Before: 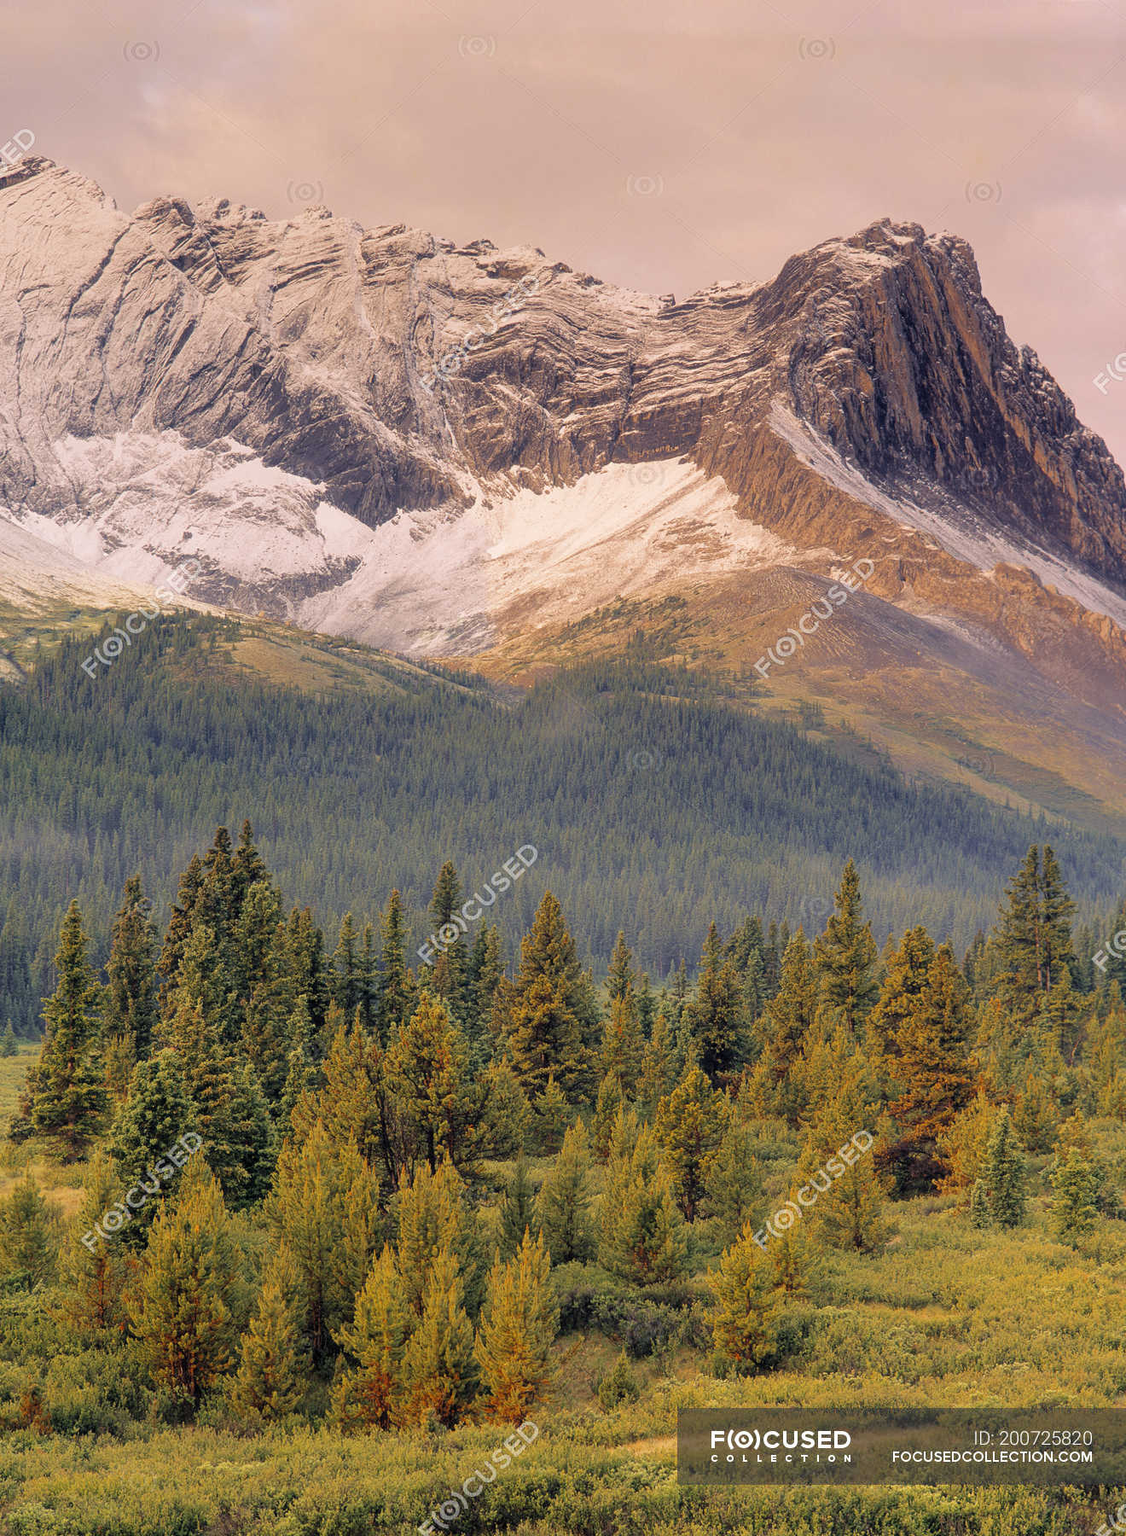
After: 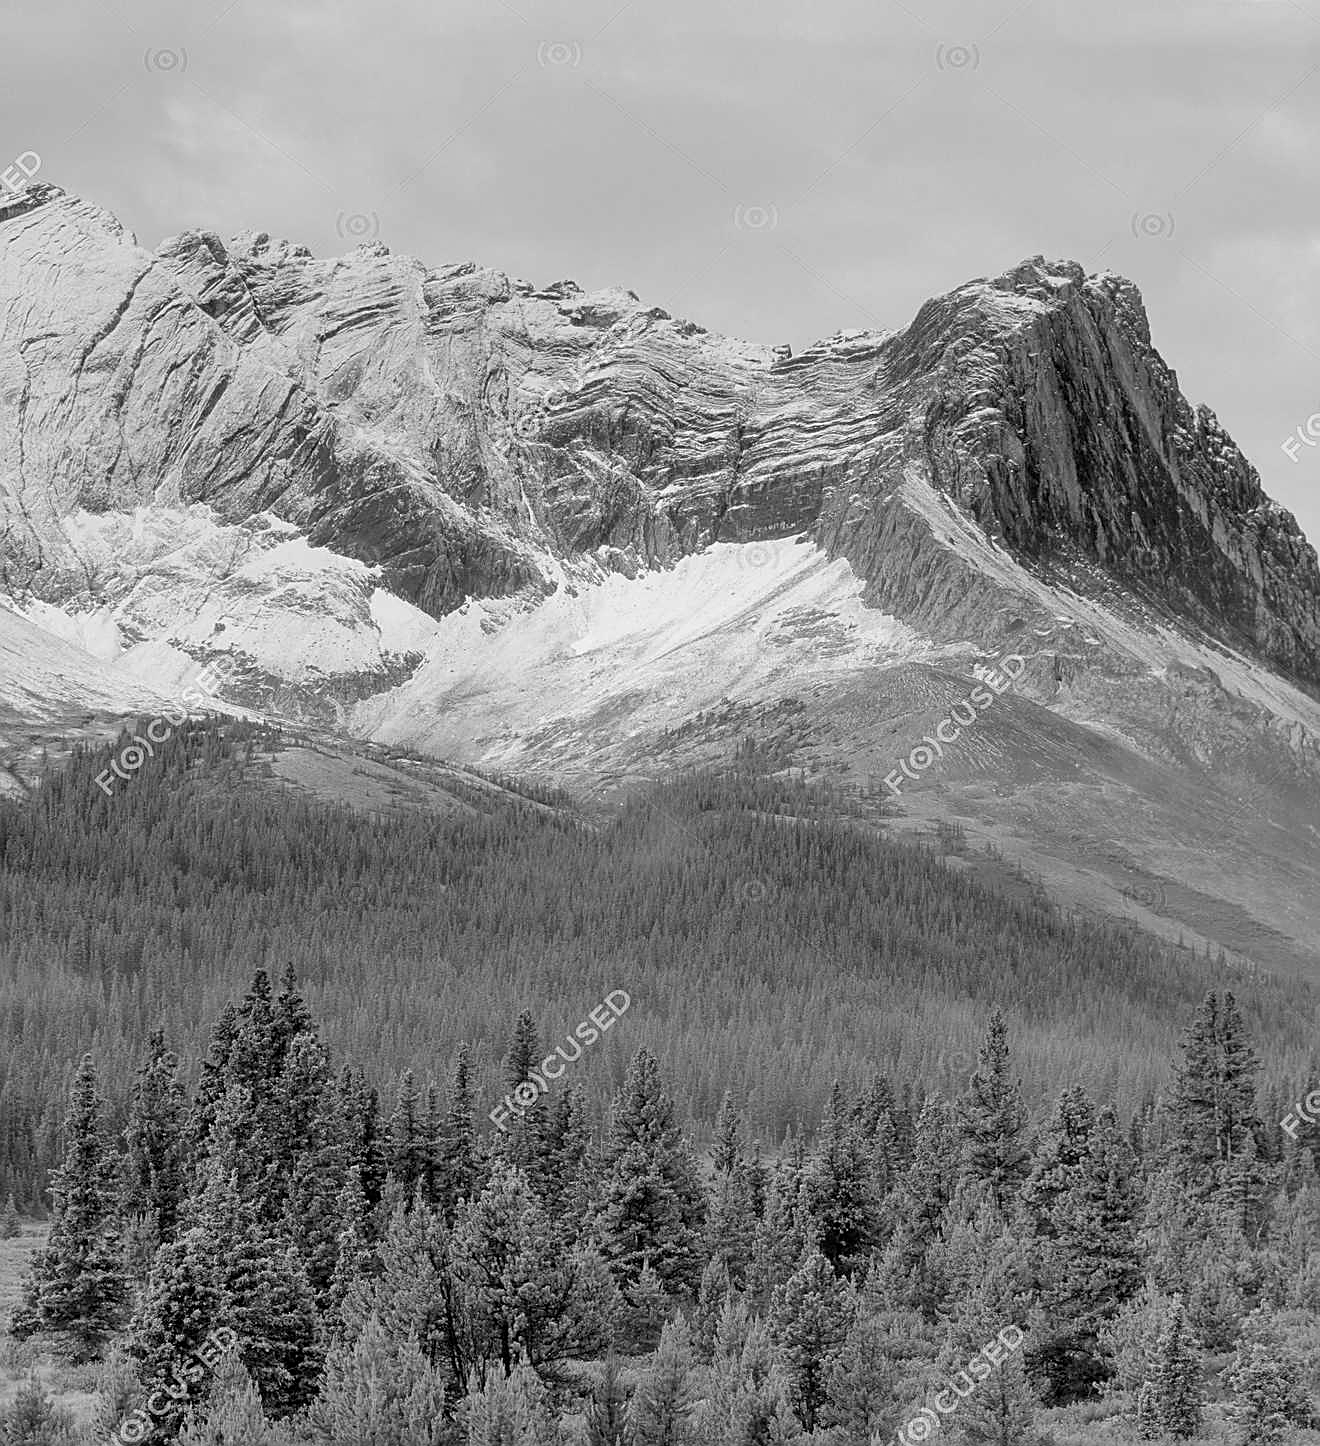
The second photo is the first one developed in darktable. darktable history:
monochrome: on, module defaults
crop: bottom 19.644%
sharpen: on, module defaults
